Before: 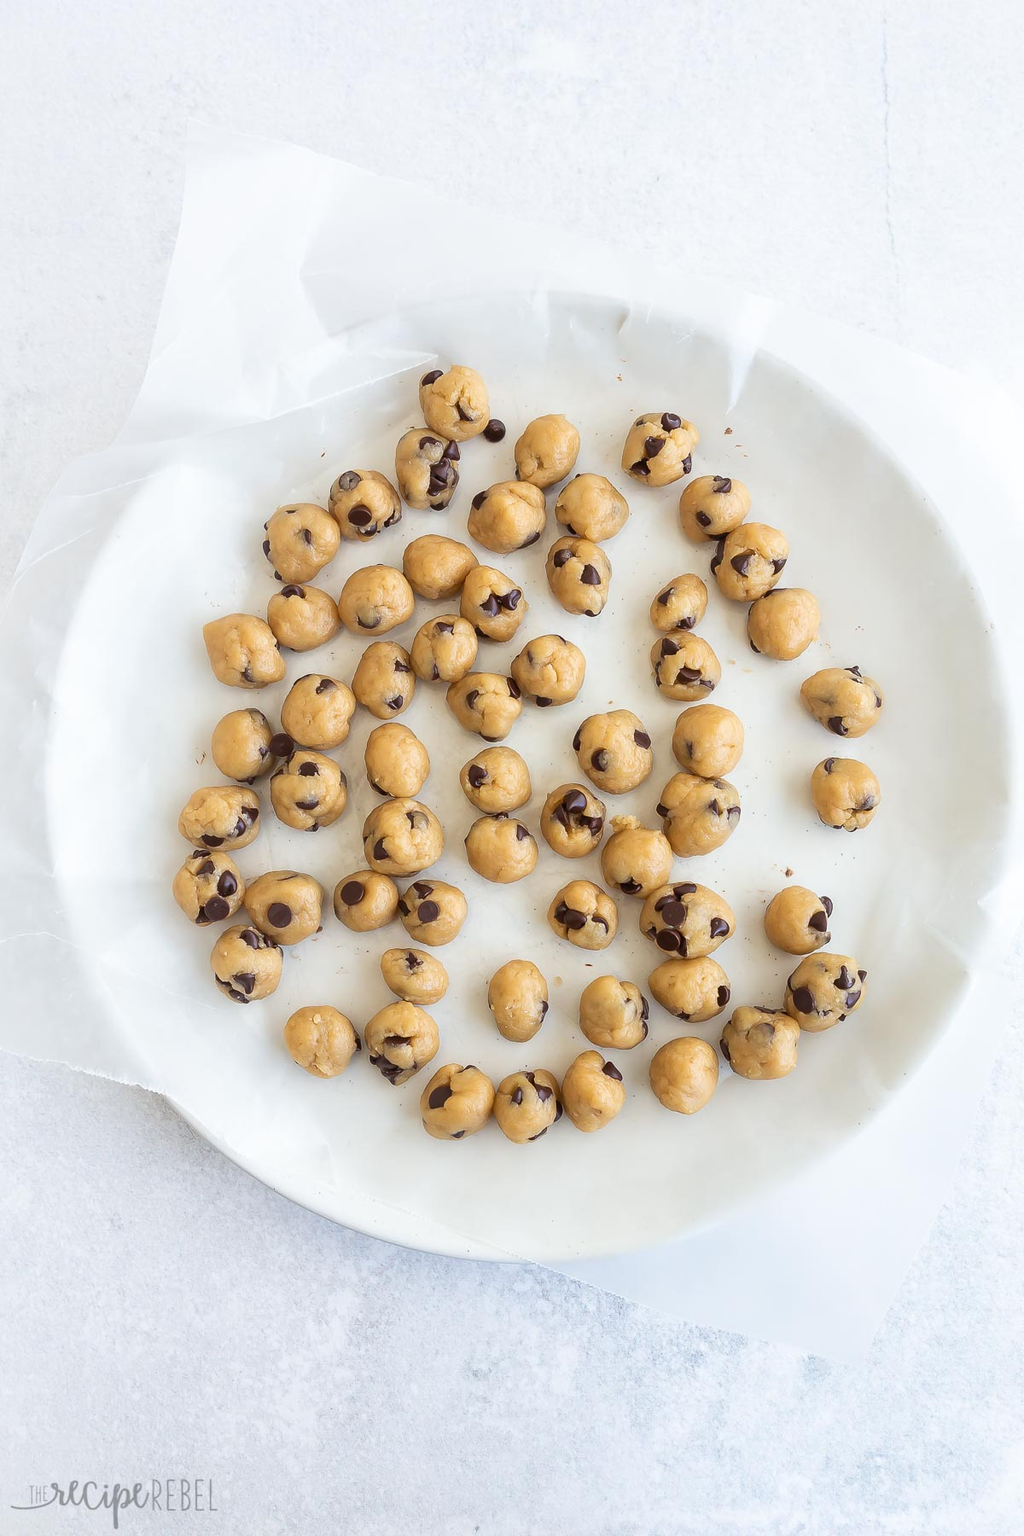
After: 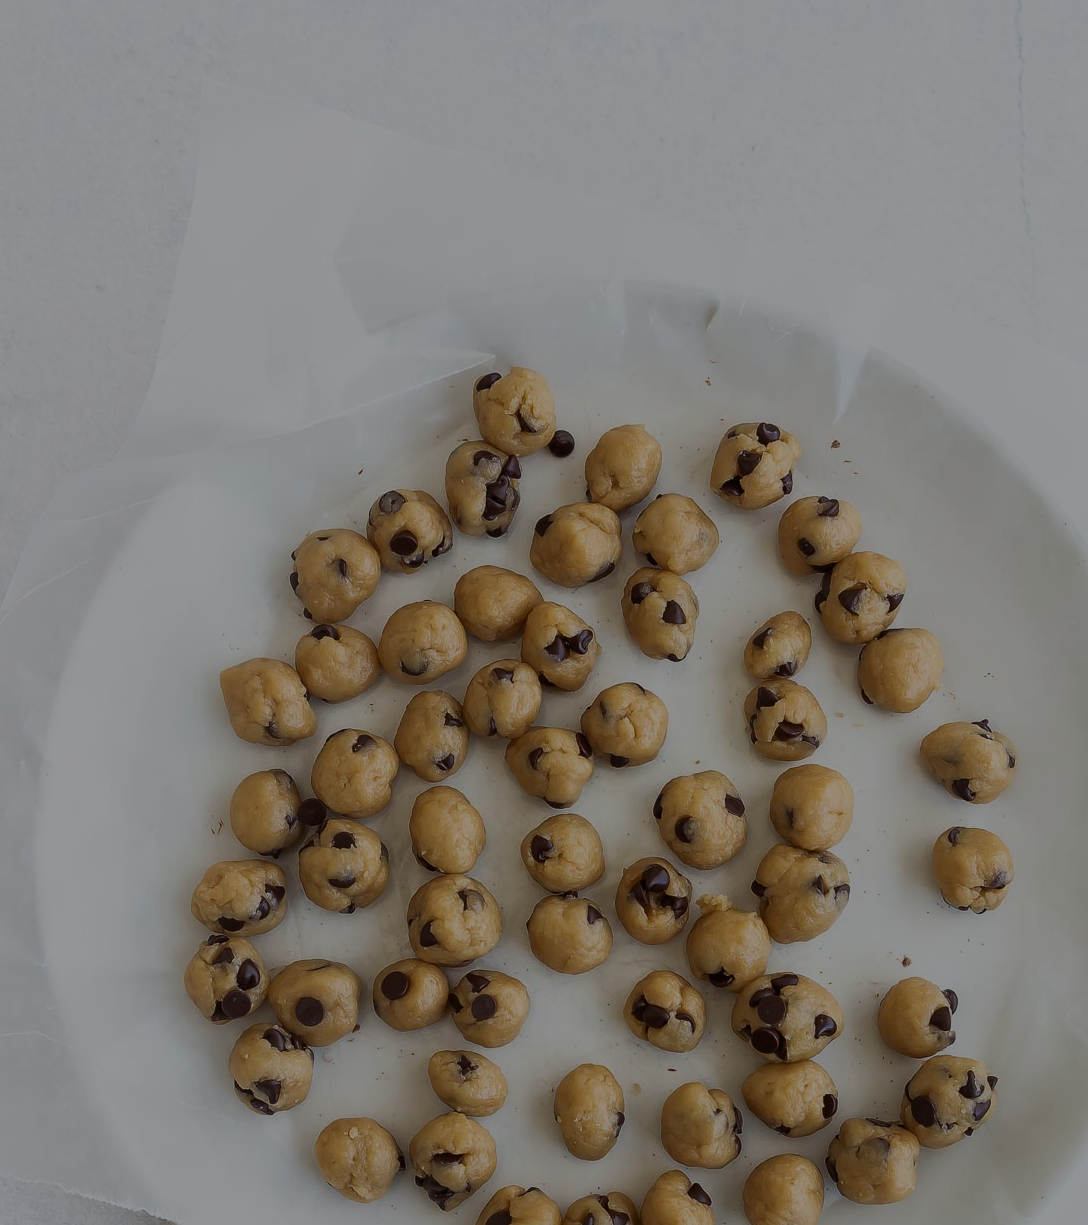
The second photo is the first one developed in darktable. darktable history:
tone equalizer: -8 EV -1.97 EV, -7 EV -2 EV, -6 EV -1.97 EV, -5 EV -1.99 EV, -4 EV -1.97 EV, -3 EV -1.97 EV, -2 EV -1.97 EV, -1 EV -1.62 EV, +0 EV -1.99 EV, edges refinement/feathering 500, mask exposure compensation -1.24 EV, preserve details no
crop: left 1.543%, top 3.425%, right 7.735%, bottom 28.479%
